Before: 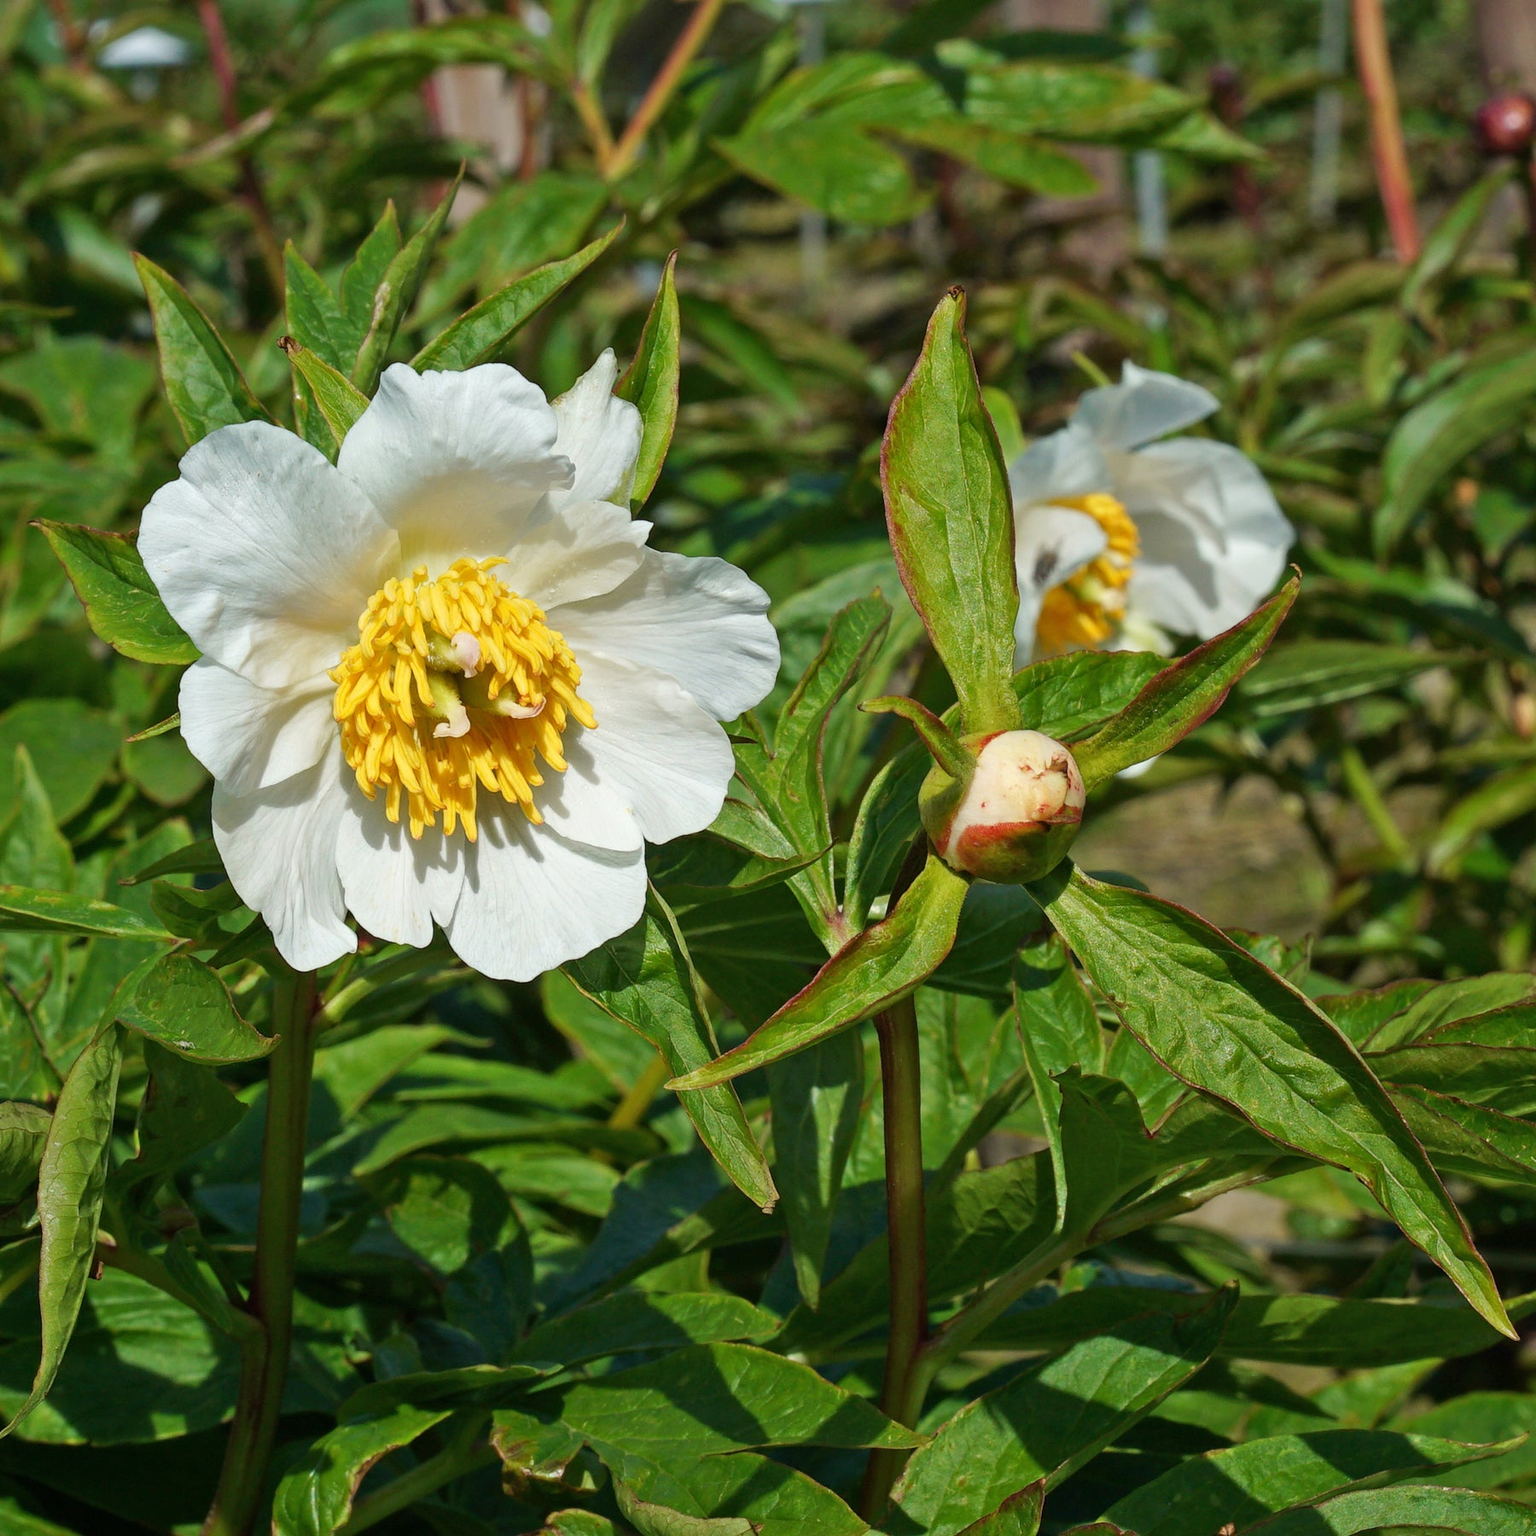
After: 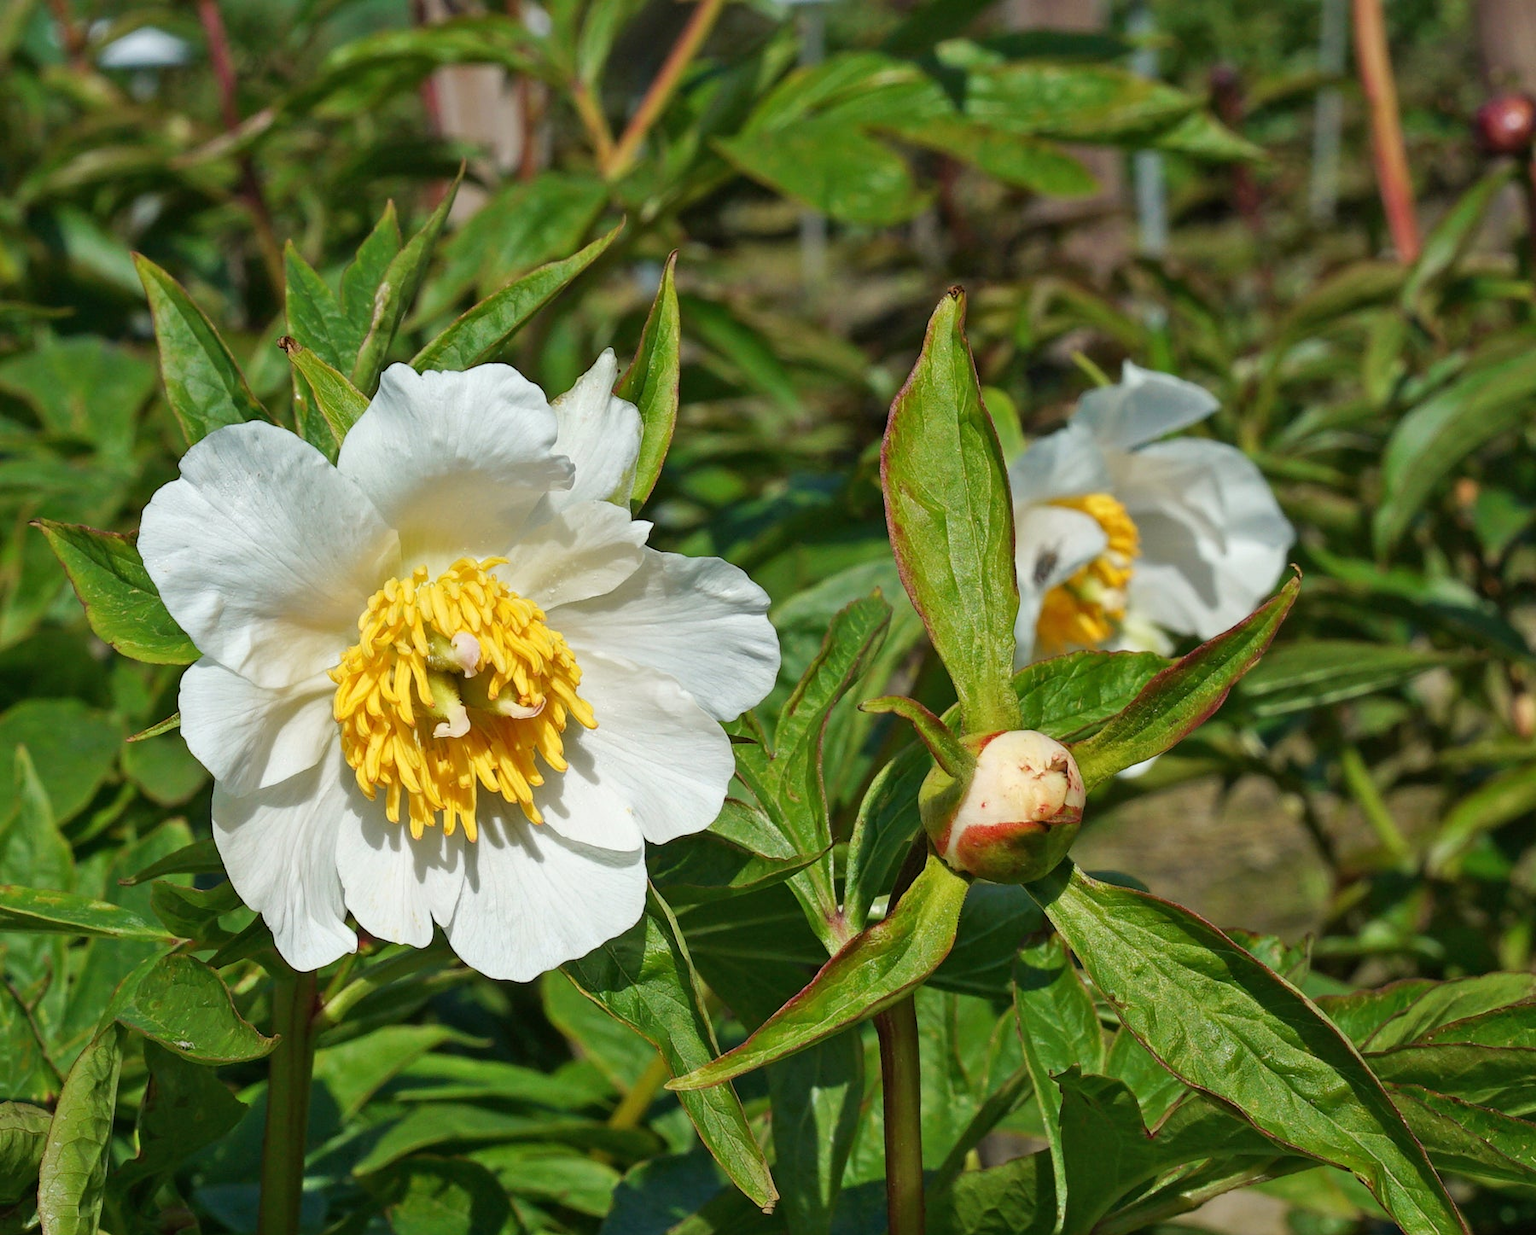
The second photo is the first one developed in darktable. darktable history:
crop: bottom 19.53%
